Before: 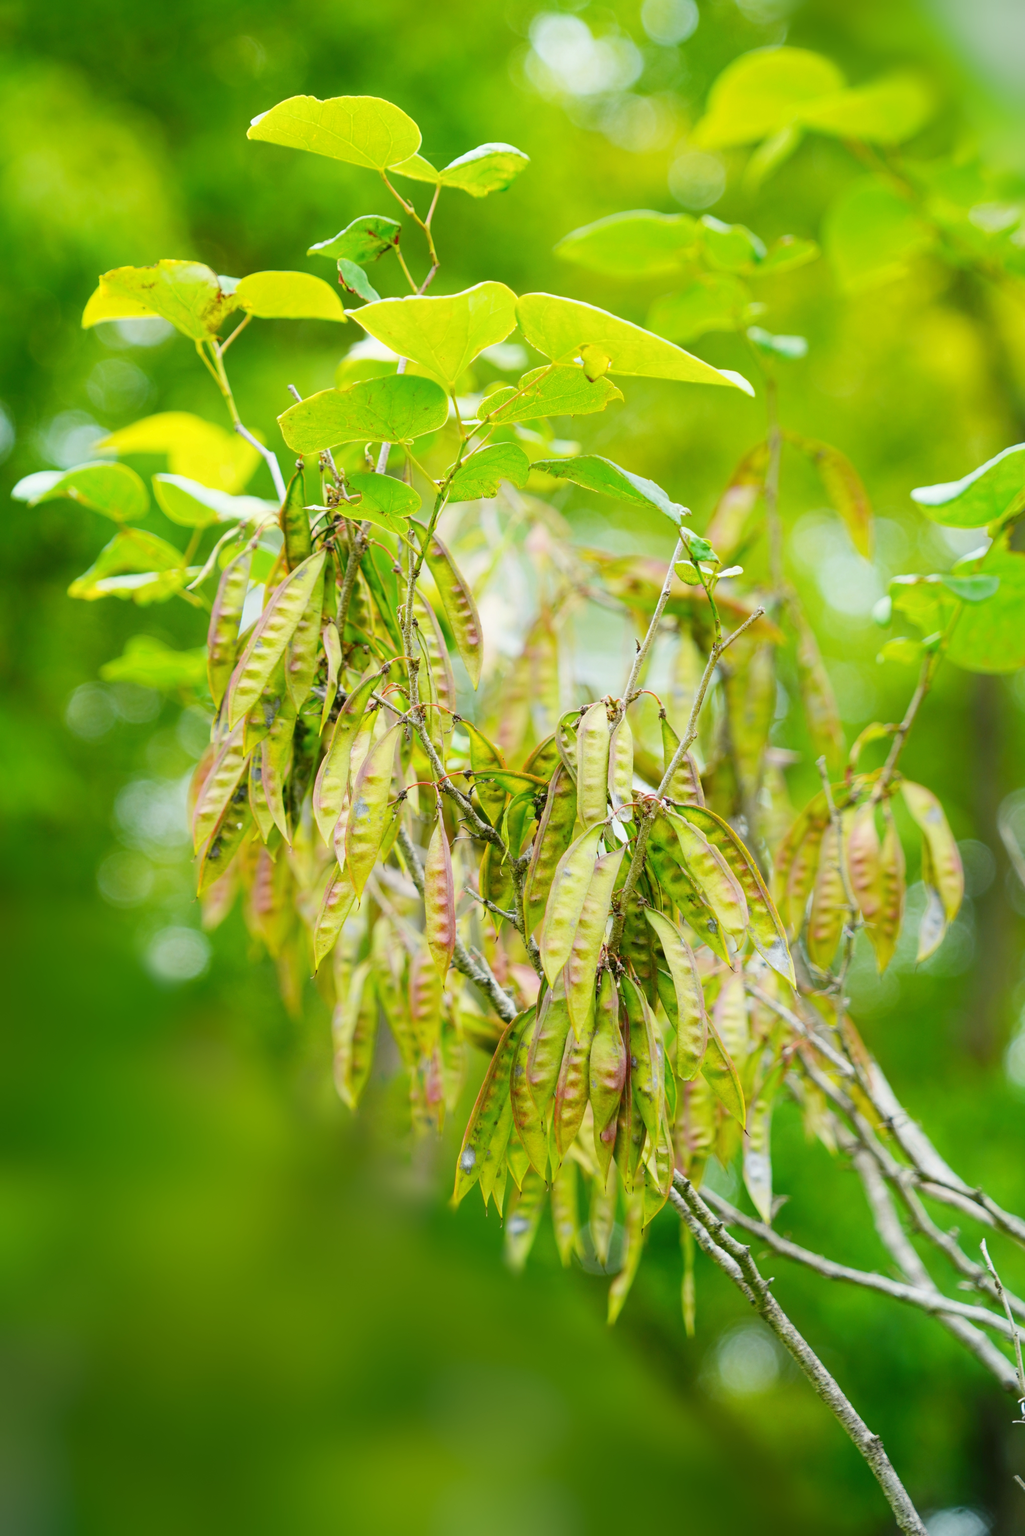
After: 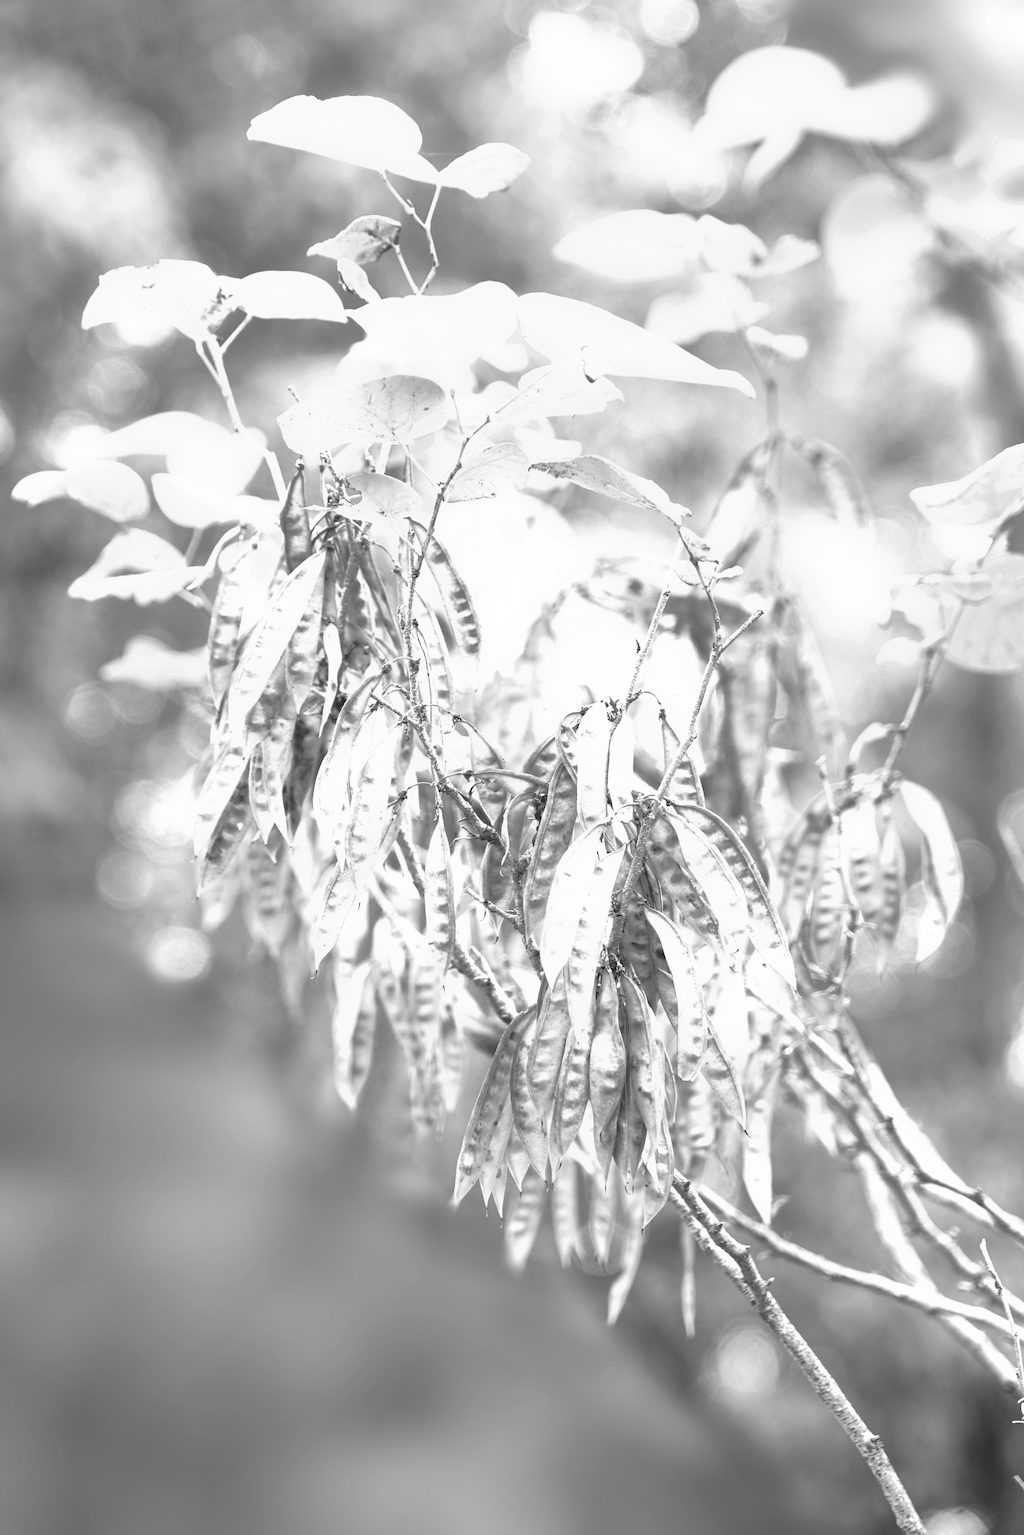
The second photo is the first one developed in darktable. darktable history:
exposure: exposure 0.999 EV, compensate highlight preservation false
color correction: saturation 0.8
shadows and highlights: on, module defaults
velvia: on, module defaults
monochrome: a 2.21, b -1.33, size 2.2
